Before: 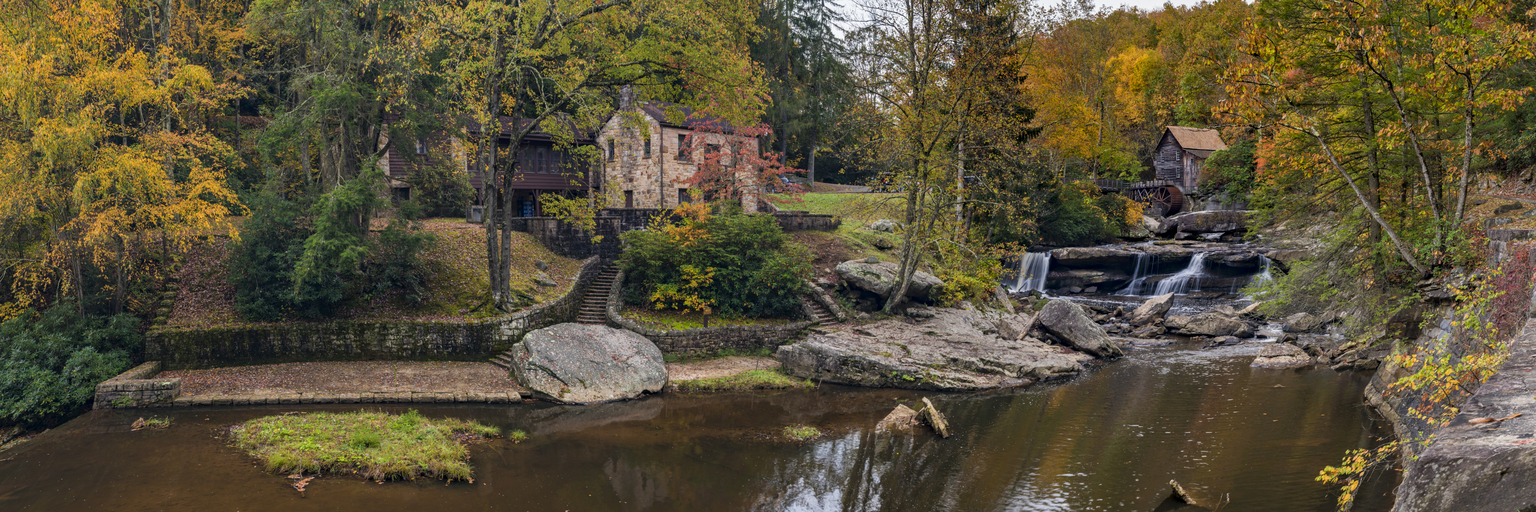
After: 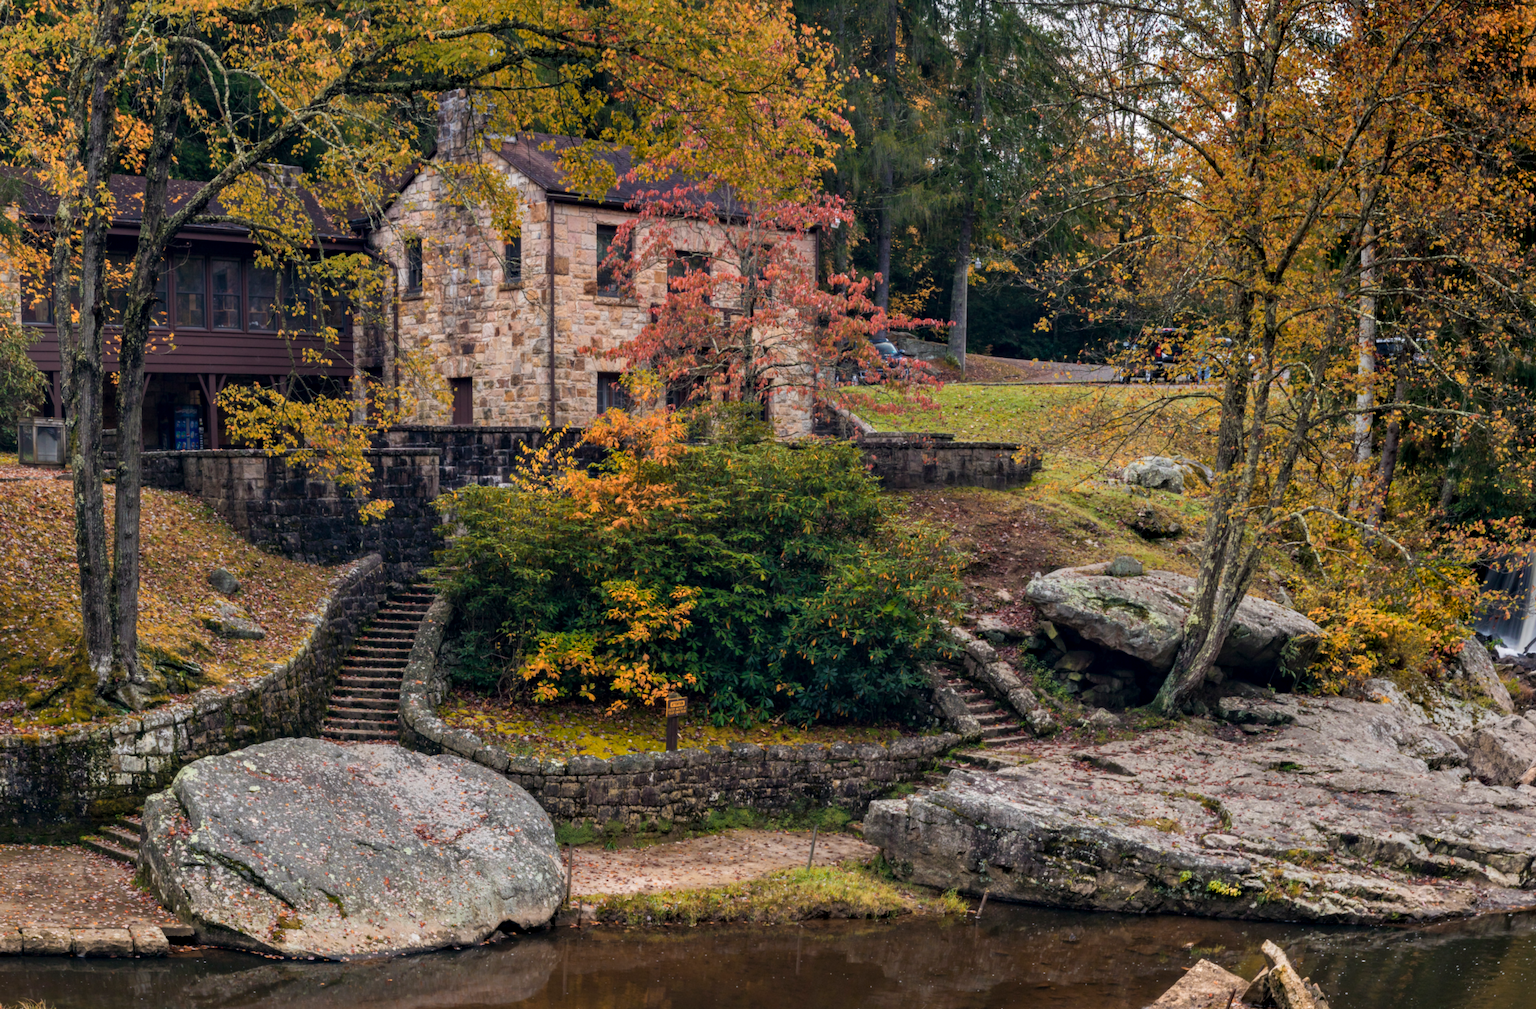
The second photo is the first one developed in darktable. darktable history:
contrast equalizer: y [[0.509, 0.517, 0.523, 0.523, 0.517, 0.509], [0.5 ×6], [0.5 ×6], [0 ×6], [0 ×6]]
crop and rotate: left 29.921%, top 10.202%, right 33.394%, bottom 17.462%
color zones: curves: ch2 [(0, 0.5) (0.143, 0.5) (0.286, 0.416) (0.429, 0.5) (0.571, 0.5) (0.714, 0.5) (0.857, 0.5) (1, 0.5)]
